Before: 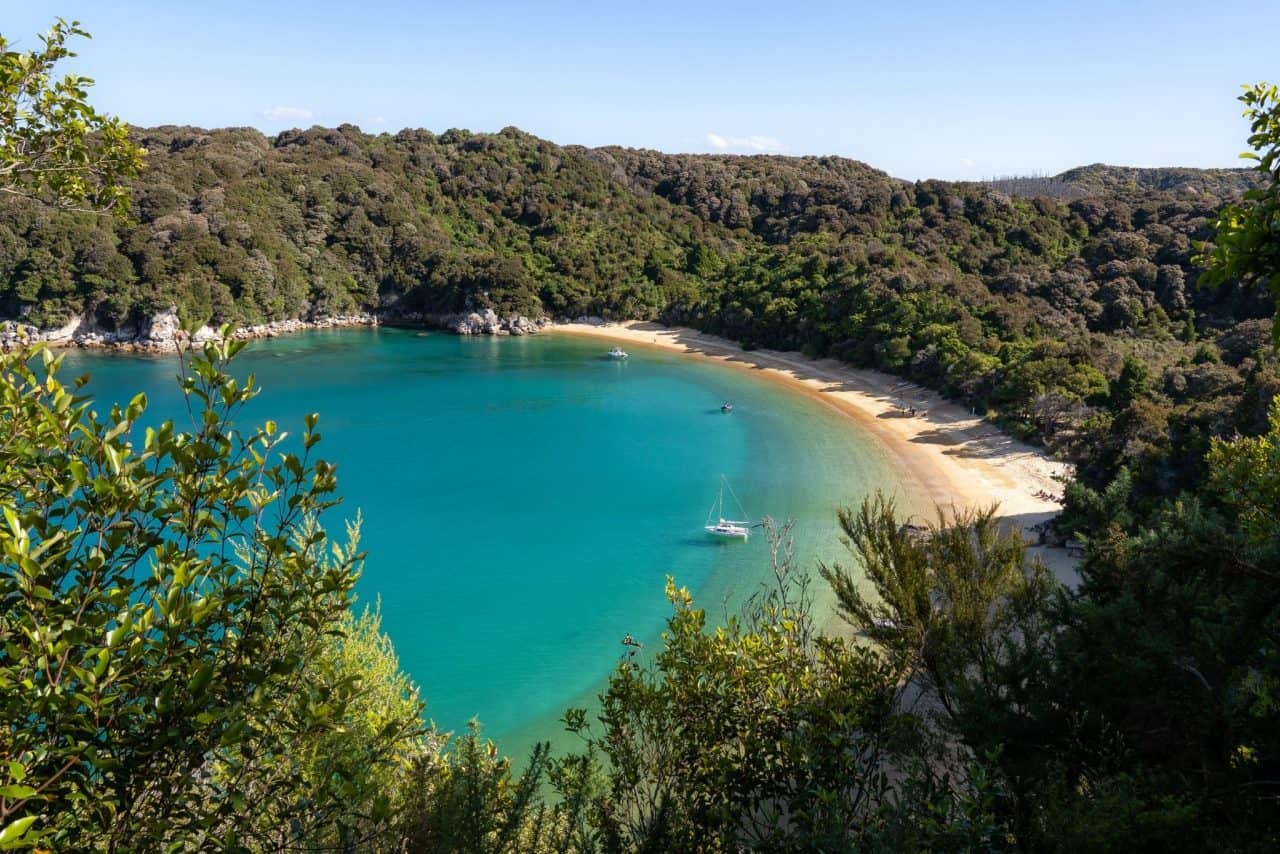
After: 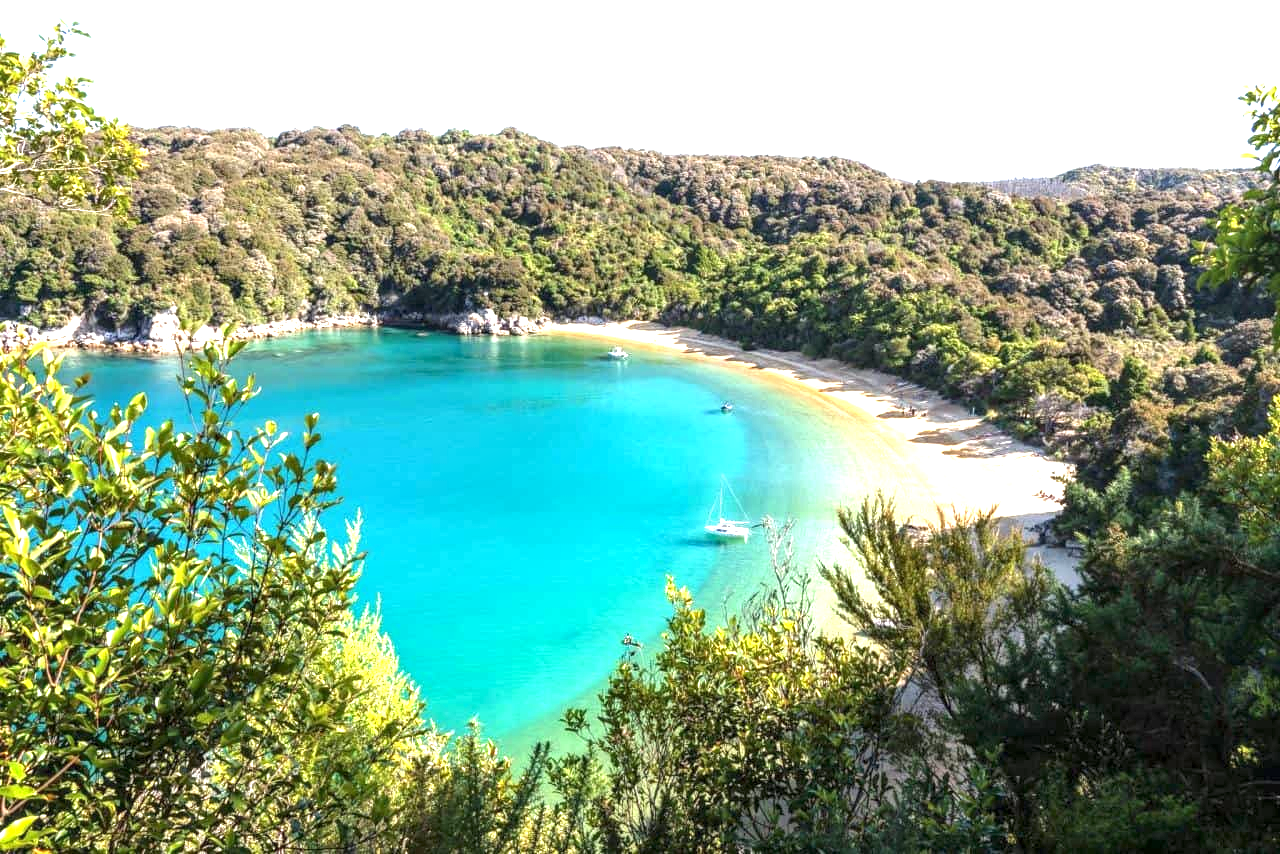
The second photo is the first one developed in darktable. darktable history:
local contrast: on, module defaults
exposure: black level correction 0, exposure 1.675 EV, compensate exposure bias true, compensate highlight preservation false
